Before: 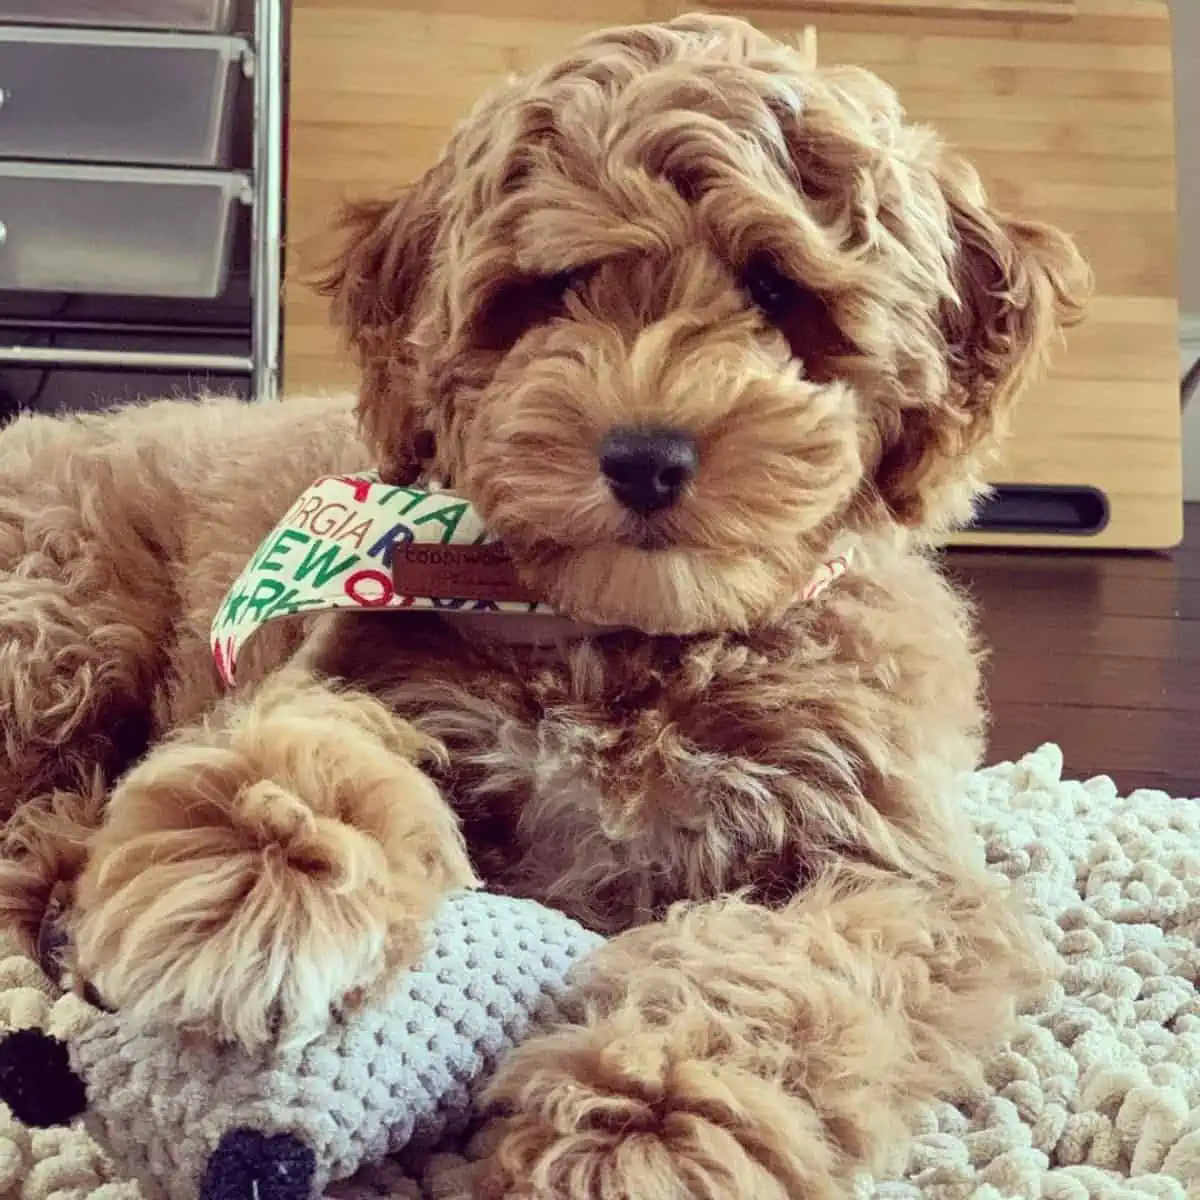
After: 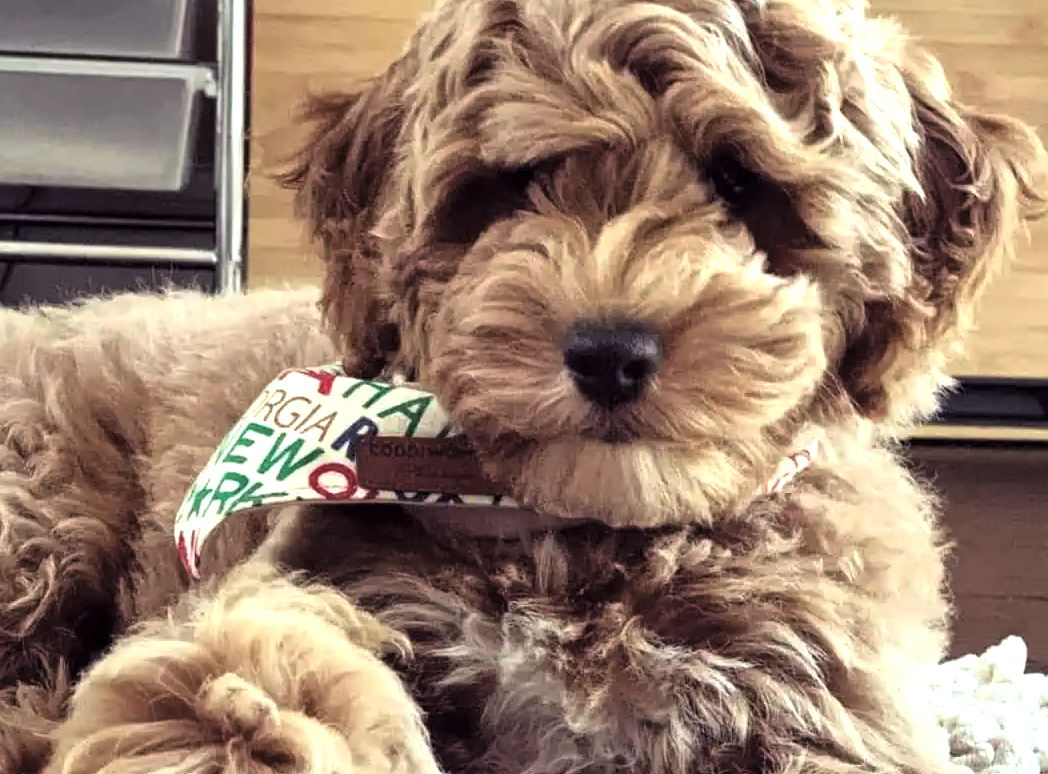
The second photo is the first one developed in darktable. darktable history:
local contrast: mode bilateral grid, contrast 20, coarseness 50, detail 120%, midtone range 0.2
contrast brightness saturation: contrast -0.15, brightness 0.05, saturation -0.12
exposure: black level correction 0, exposure 0.7 EV, compensate exposure bias true, compensate highlight preservation false
crop: left 3.015%, top 8.969%, right 9.647%, bottom 26.457%
levels: levels [0.101, 0.578, 0.953]
